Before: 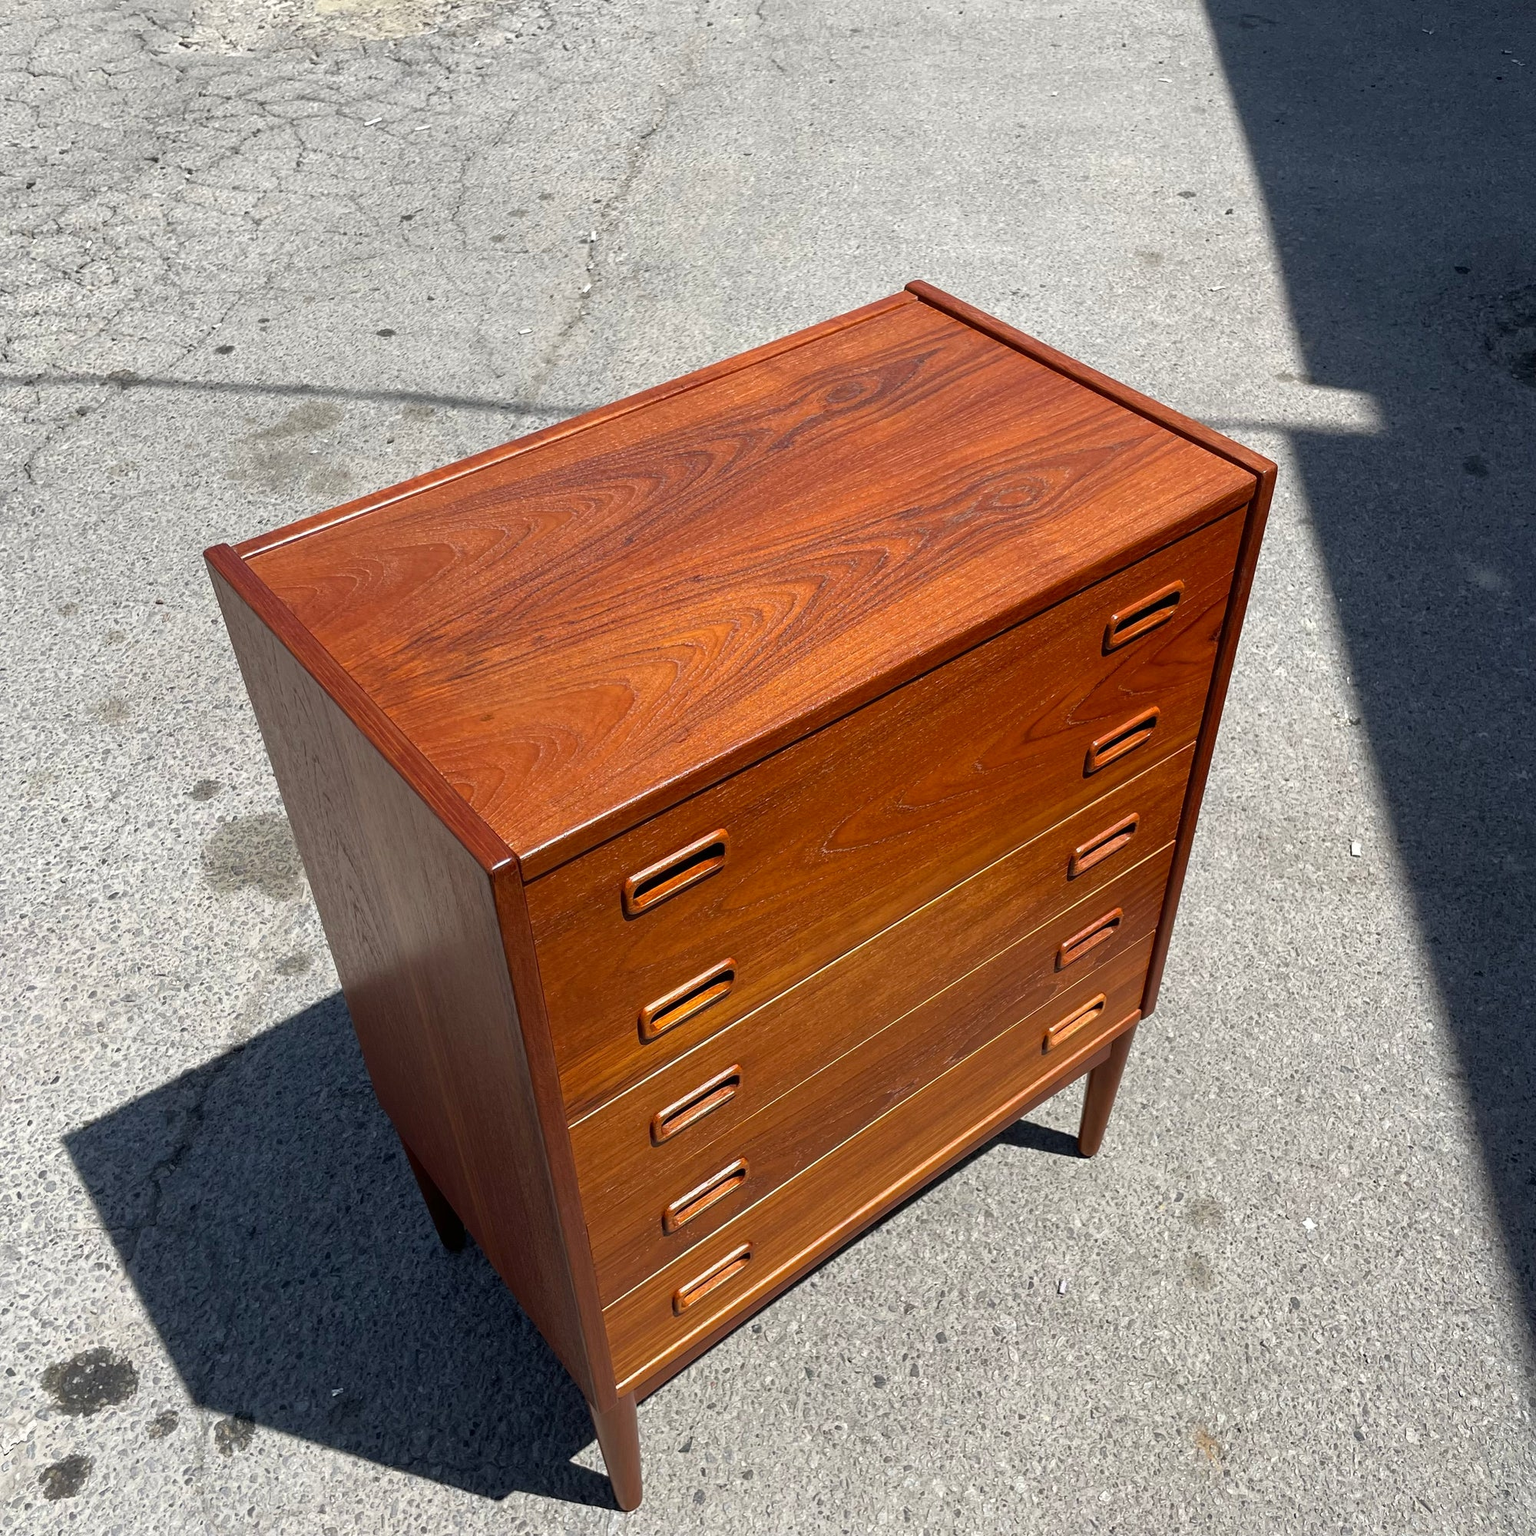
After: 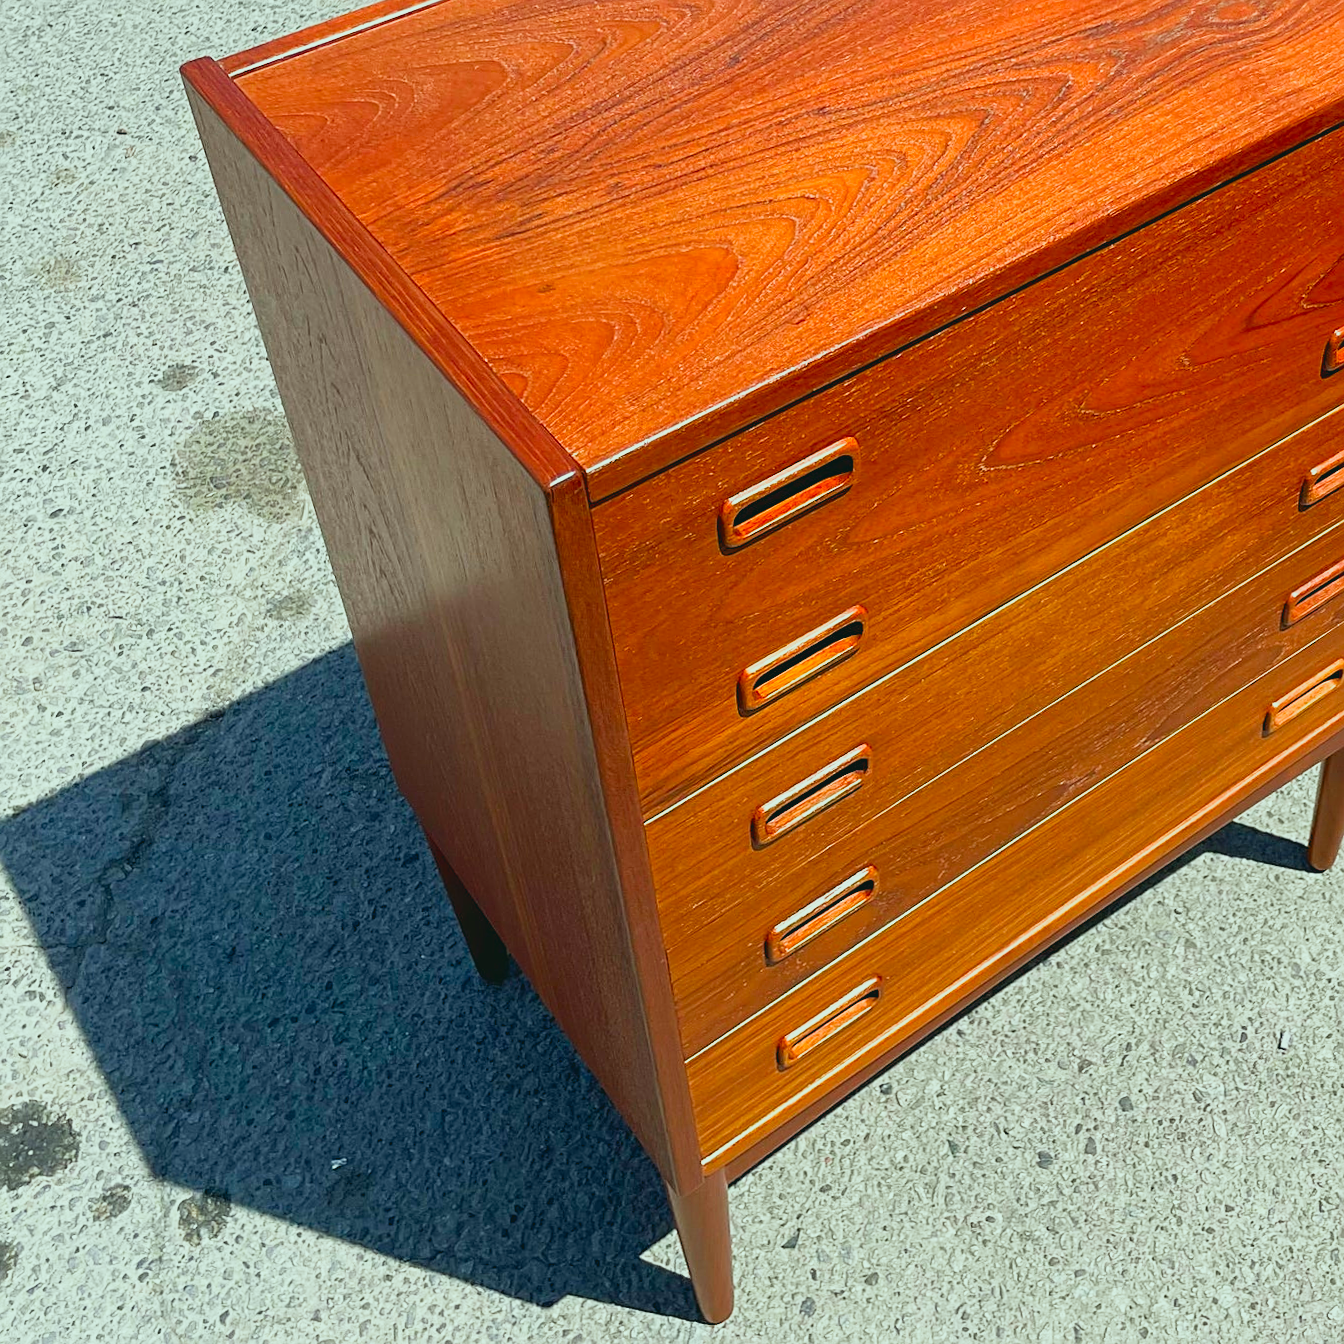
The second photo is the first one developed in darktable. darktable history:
sharpen: on, module defaults
contrast brightness saturation: contrast -0.11
color correction: highlights a* -7.33, highlights b* 1.26, shadows a* -3.55, saturation 1.4
tone equalizer: on, module defaults
exposure: exposure 0.574 EV, compensate highlight preservation false
crop and rotate: angle -0.82°, left 3.85%, top 31.828%, right 27.992%
sigmoid: contrast 1.22, skew 0.65
